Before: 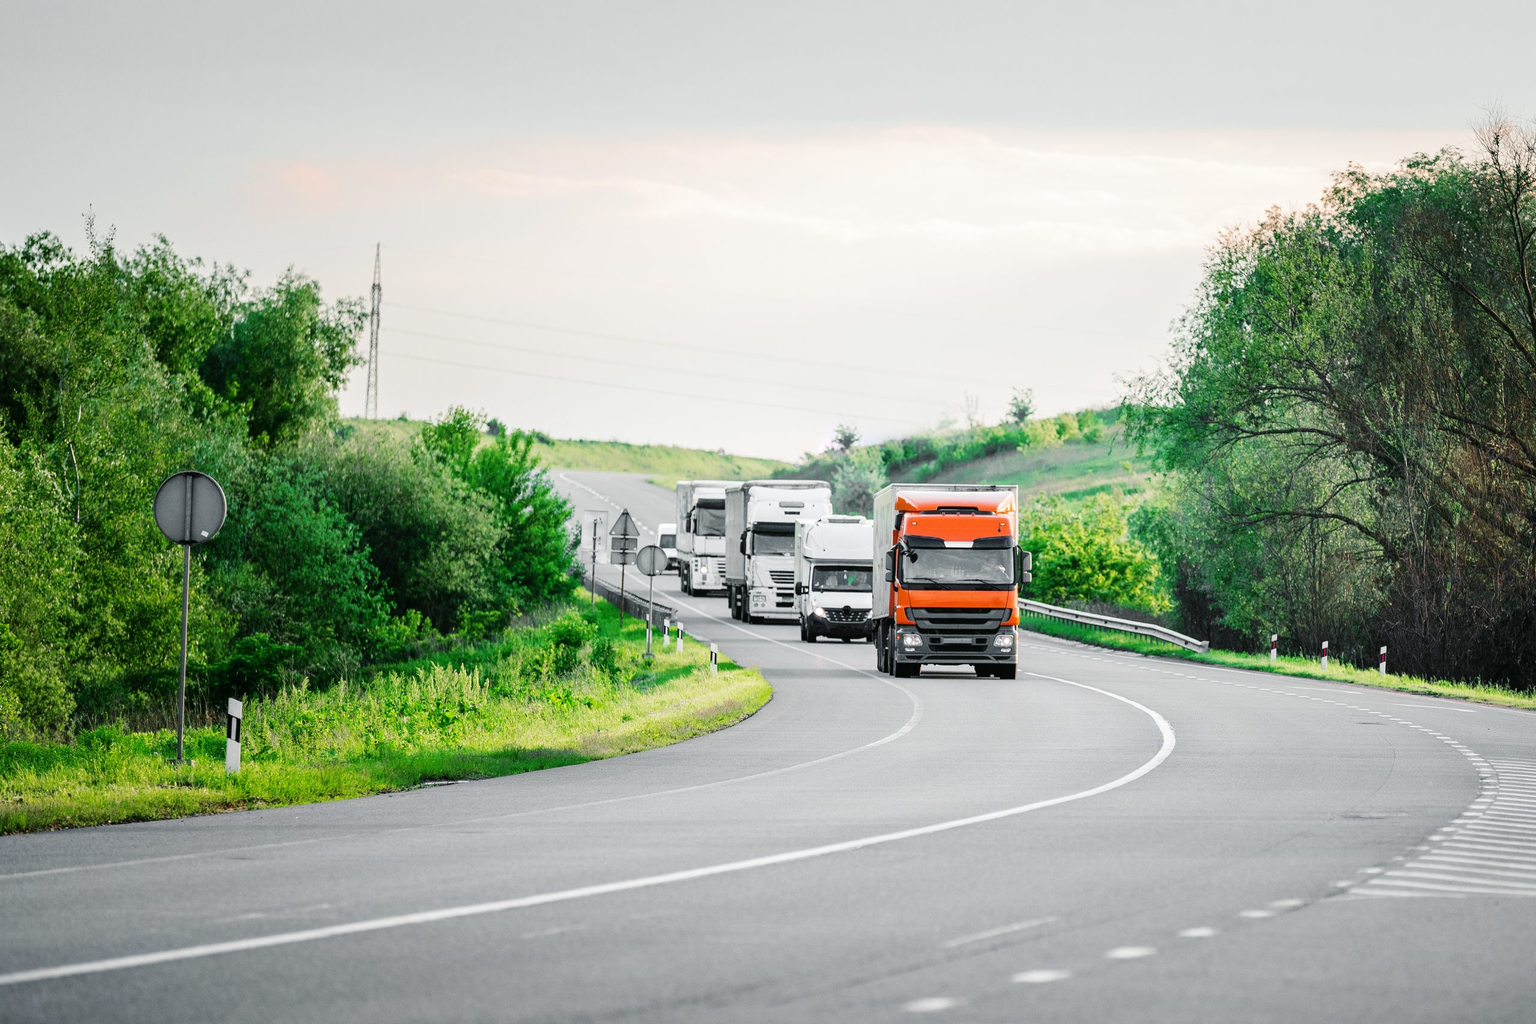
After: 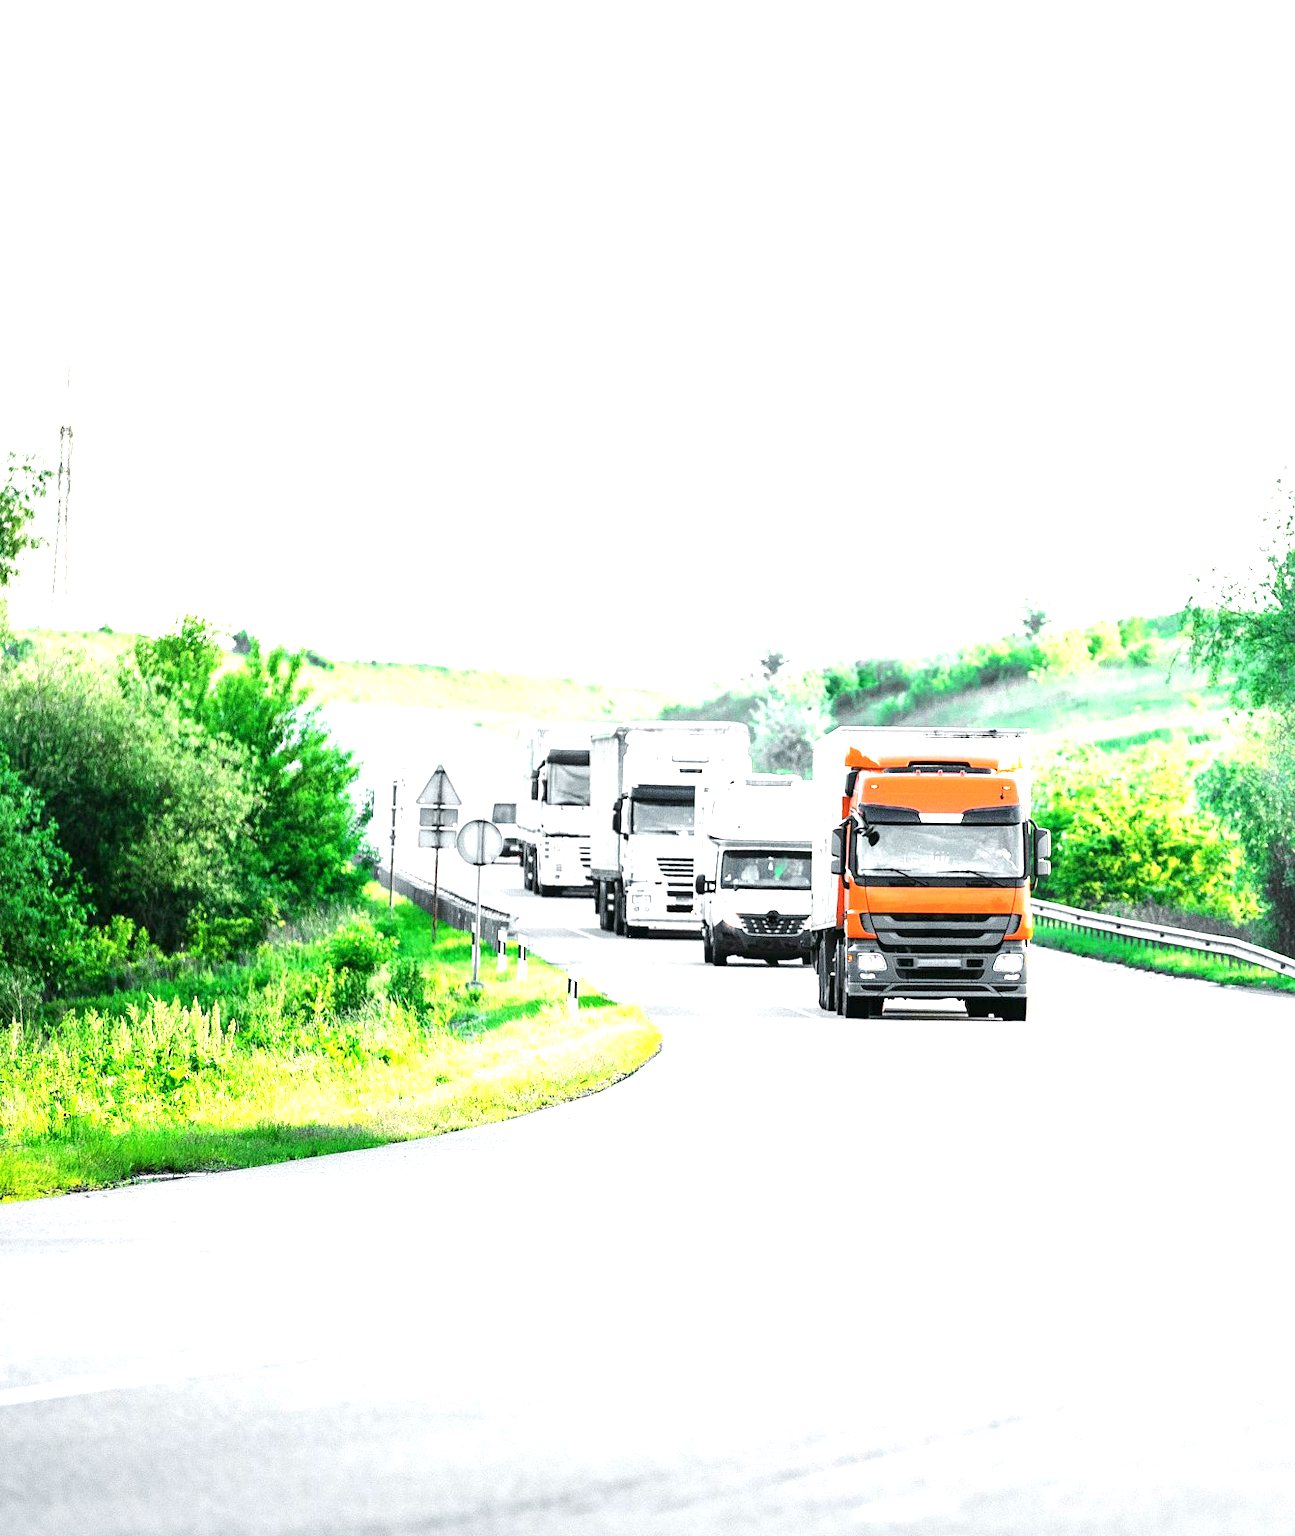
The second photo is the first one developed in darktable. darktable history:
exposure: black level correction 0.001, exposure 1.398 EV, compensate exposure bias true, compensate highlight preservation false
color balance rgb: on, module defaults
crop: left 21.674%, right 22.086%
